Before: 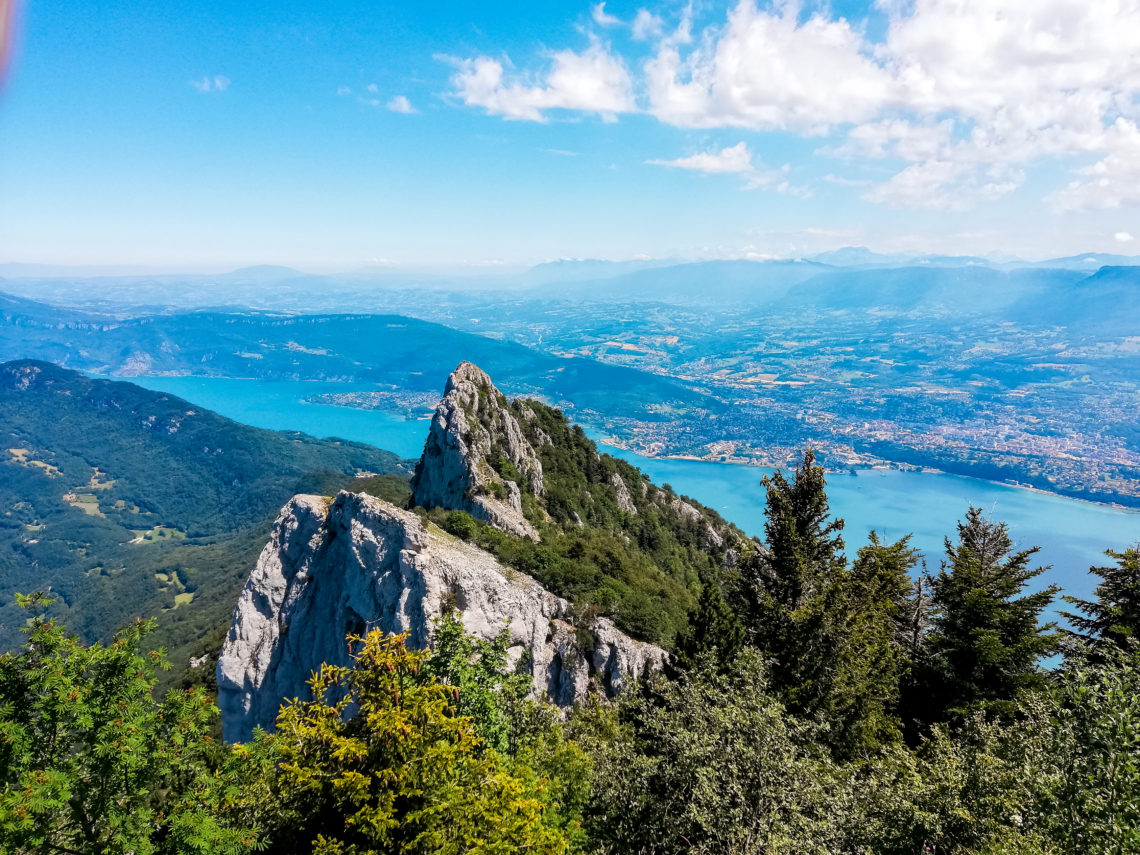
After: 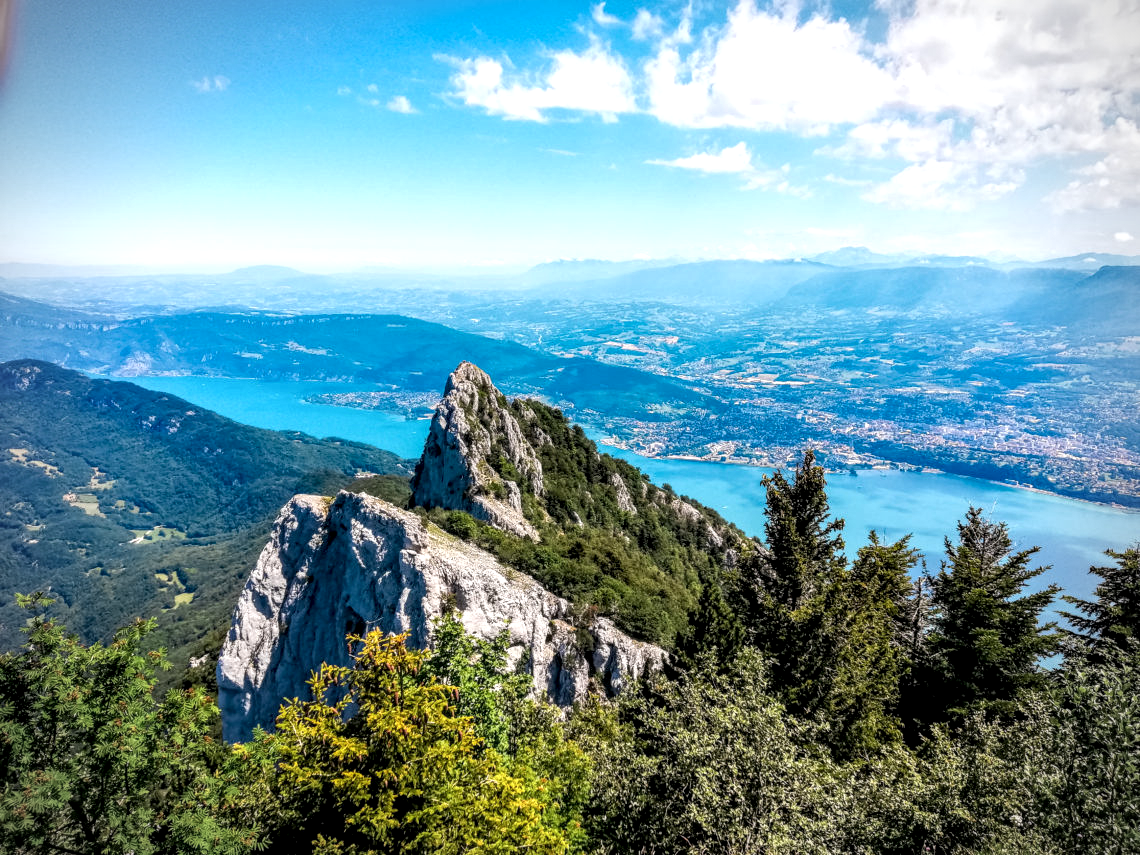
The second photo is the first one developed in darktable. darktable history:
exposure: exposure 0.3 EV, compensate highlight preservation false
vignetting: width/height ratio 1.094
local contrast: detail 144%
